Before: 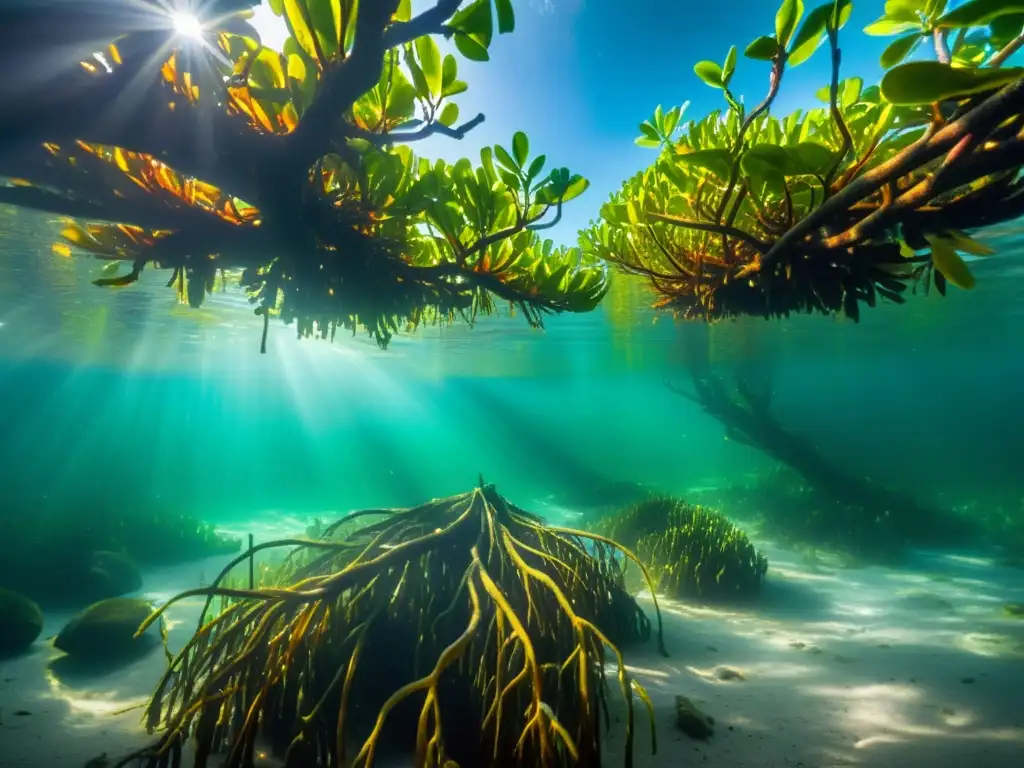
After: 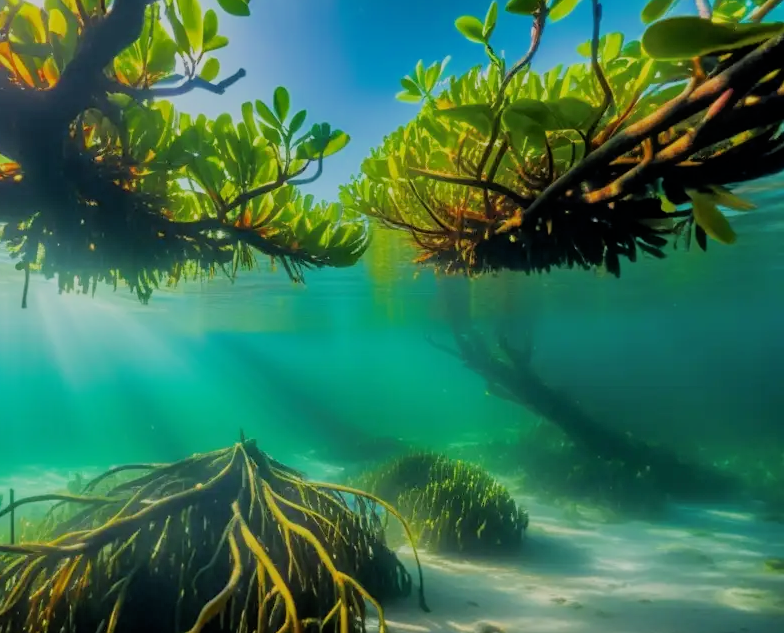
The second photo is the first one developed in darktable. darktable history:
crop: left 23.36%, top 5.91%, bottom 11.63%
filmic rgb: black relative exposure -6.53 EV, white relative exposure 4.71 EV, threshold 5.96 EV, hardness 3.13, contrast 0.809, color science v6 (2022), enable highlight reconstruction true
